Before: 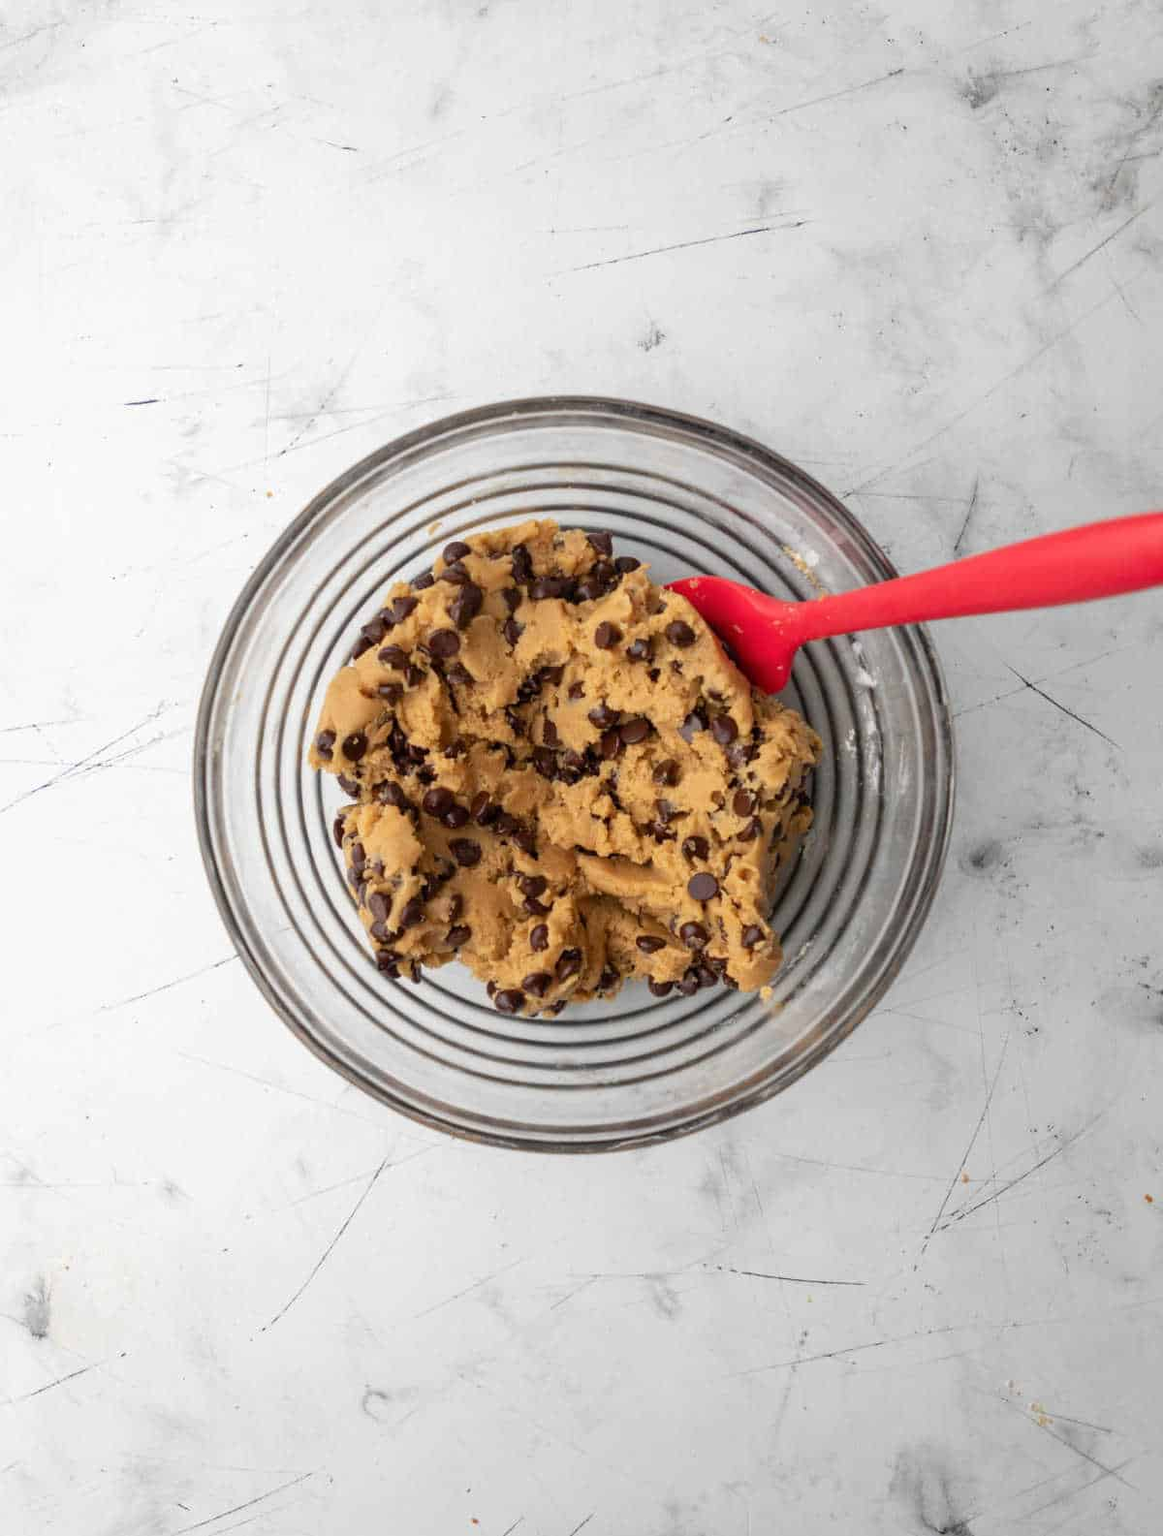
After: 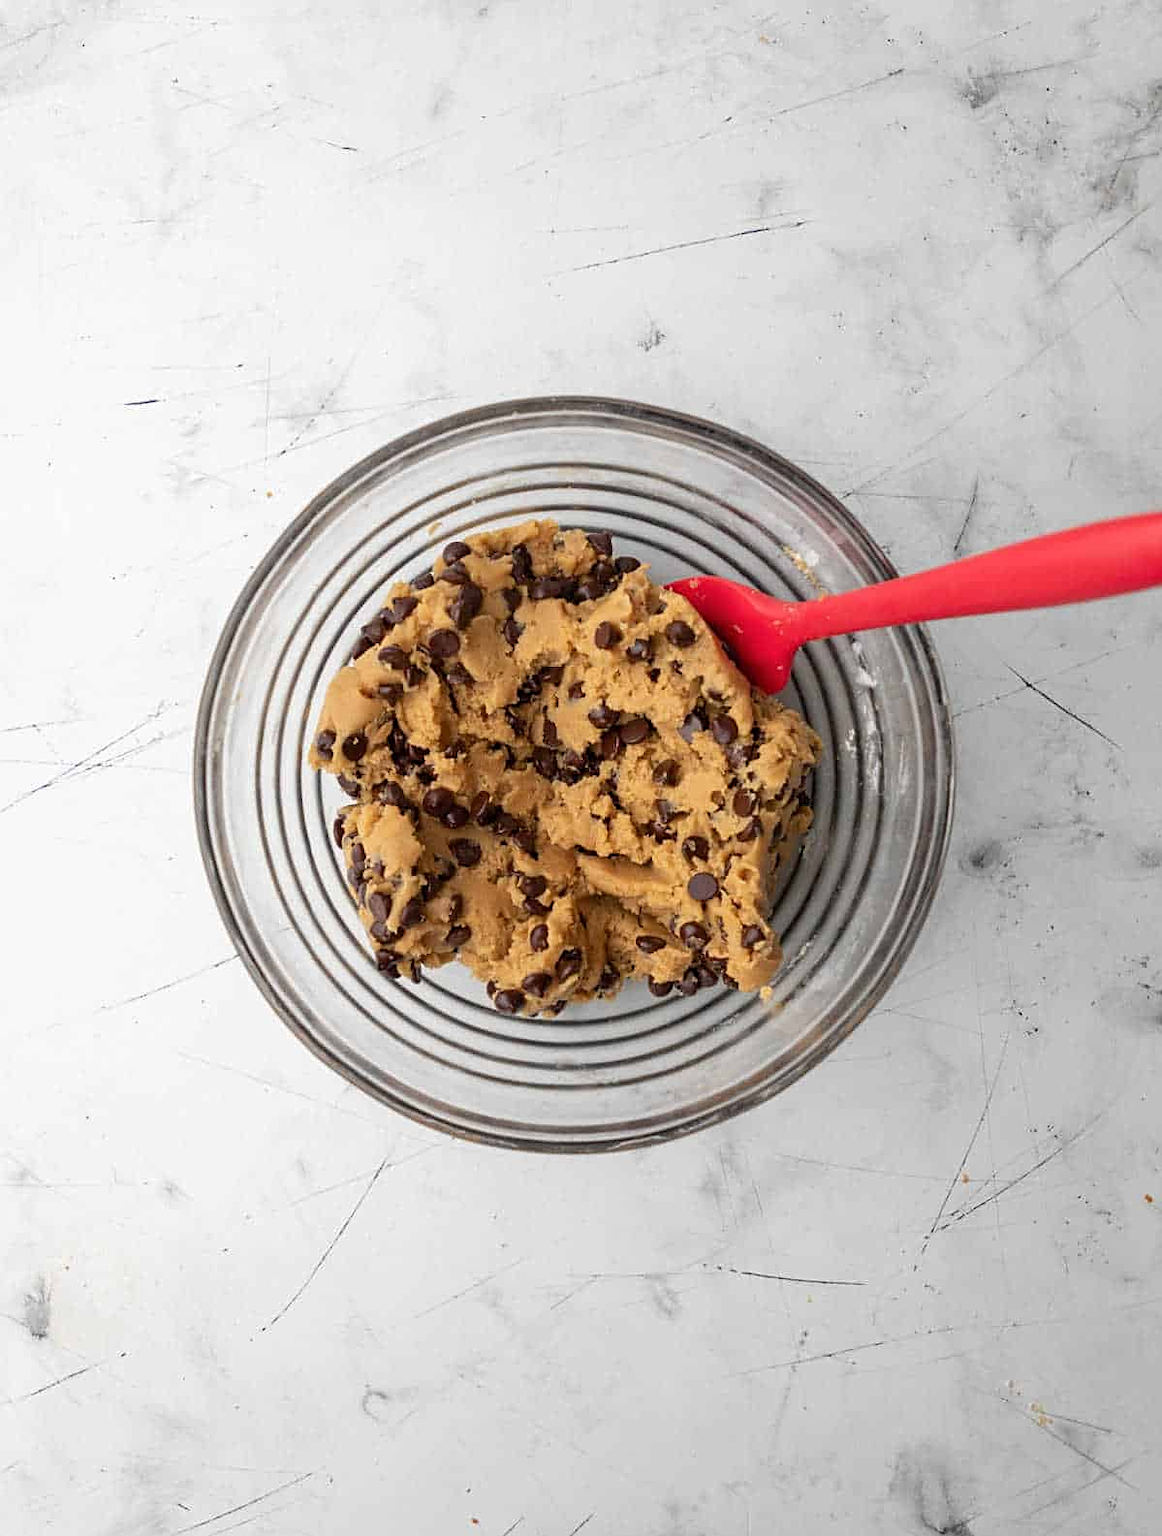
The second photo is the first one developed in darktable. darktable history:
sharpen: amount 0.483
